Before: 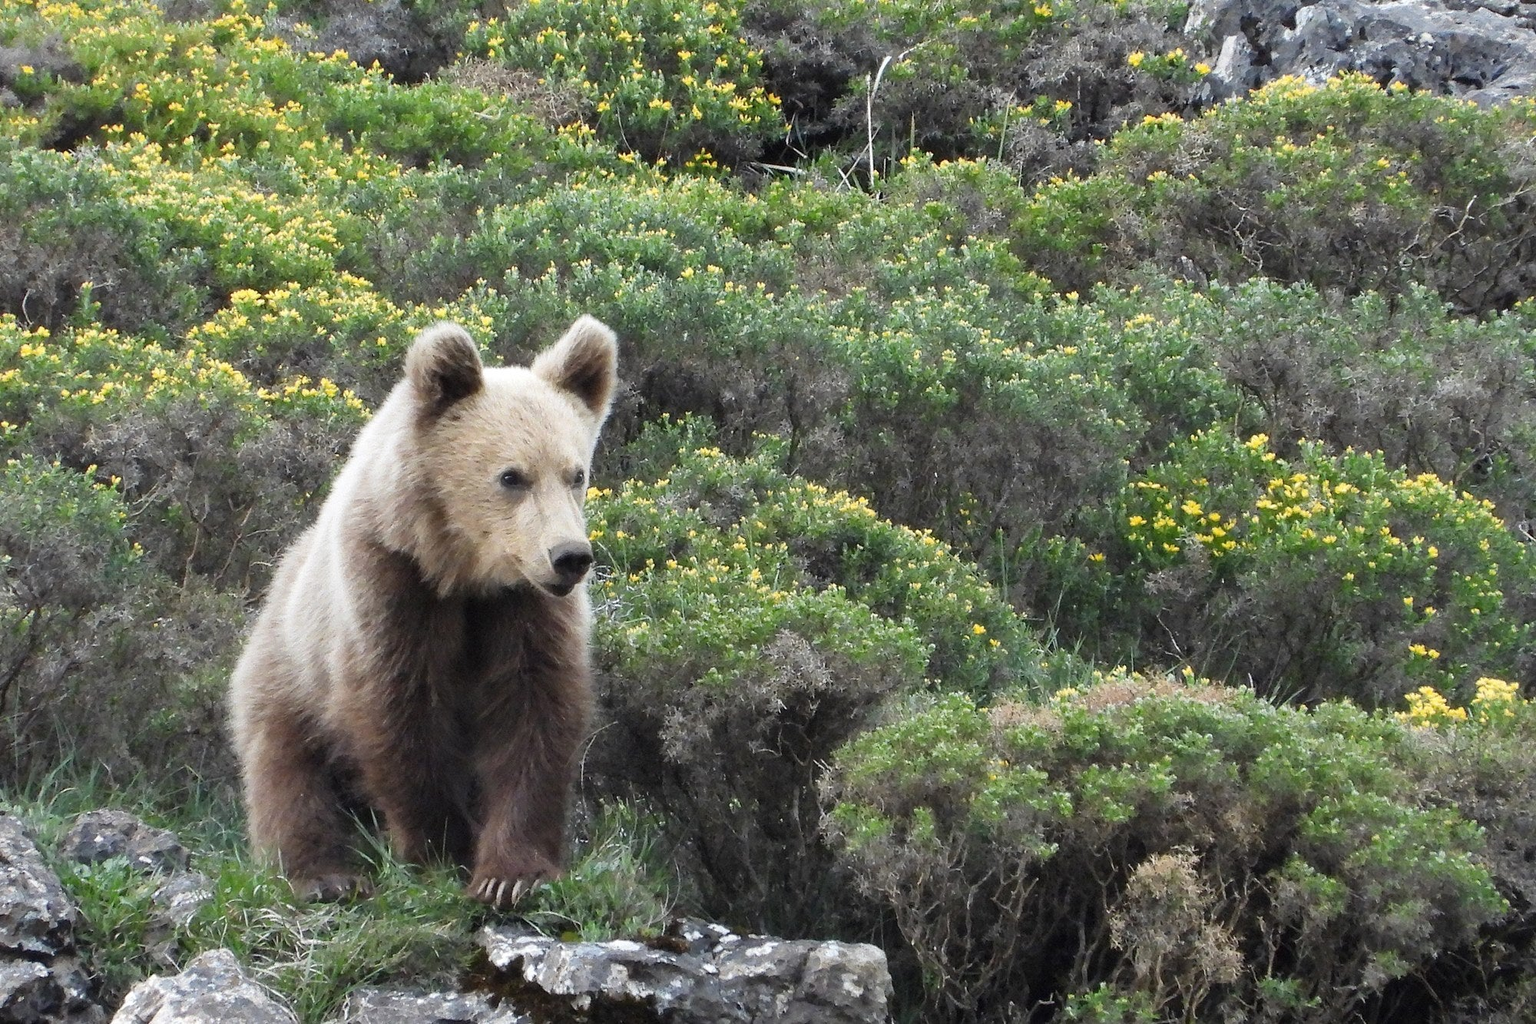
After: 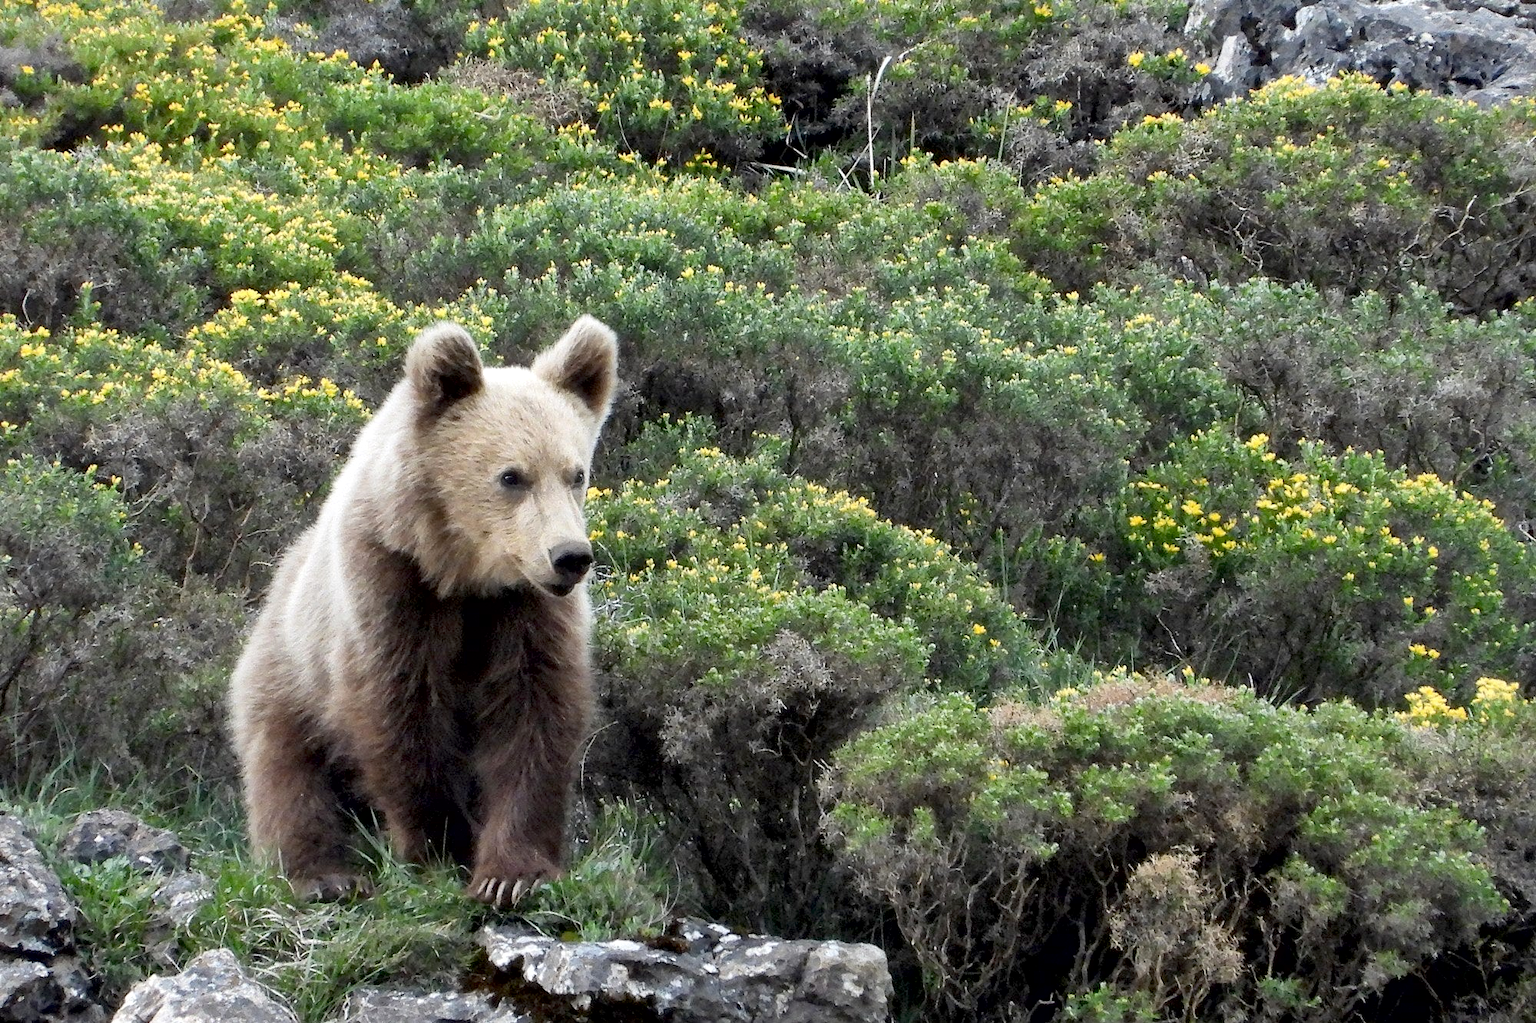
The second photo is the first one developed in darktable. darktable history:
local contrast: mode bilateral grid, contrast 20, coarseness 50, detail 132%, midtone range 0.2
exposure: black level correction 0.01, exposure 0.014 EV, compensate highlight preservation false
